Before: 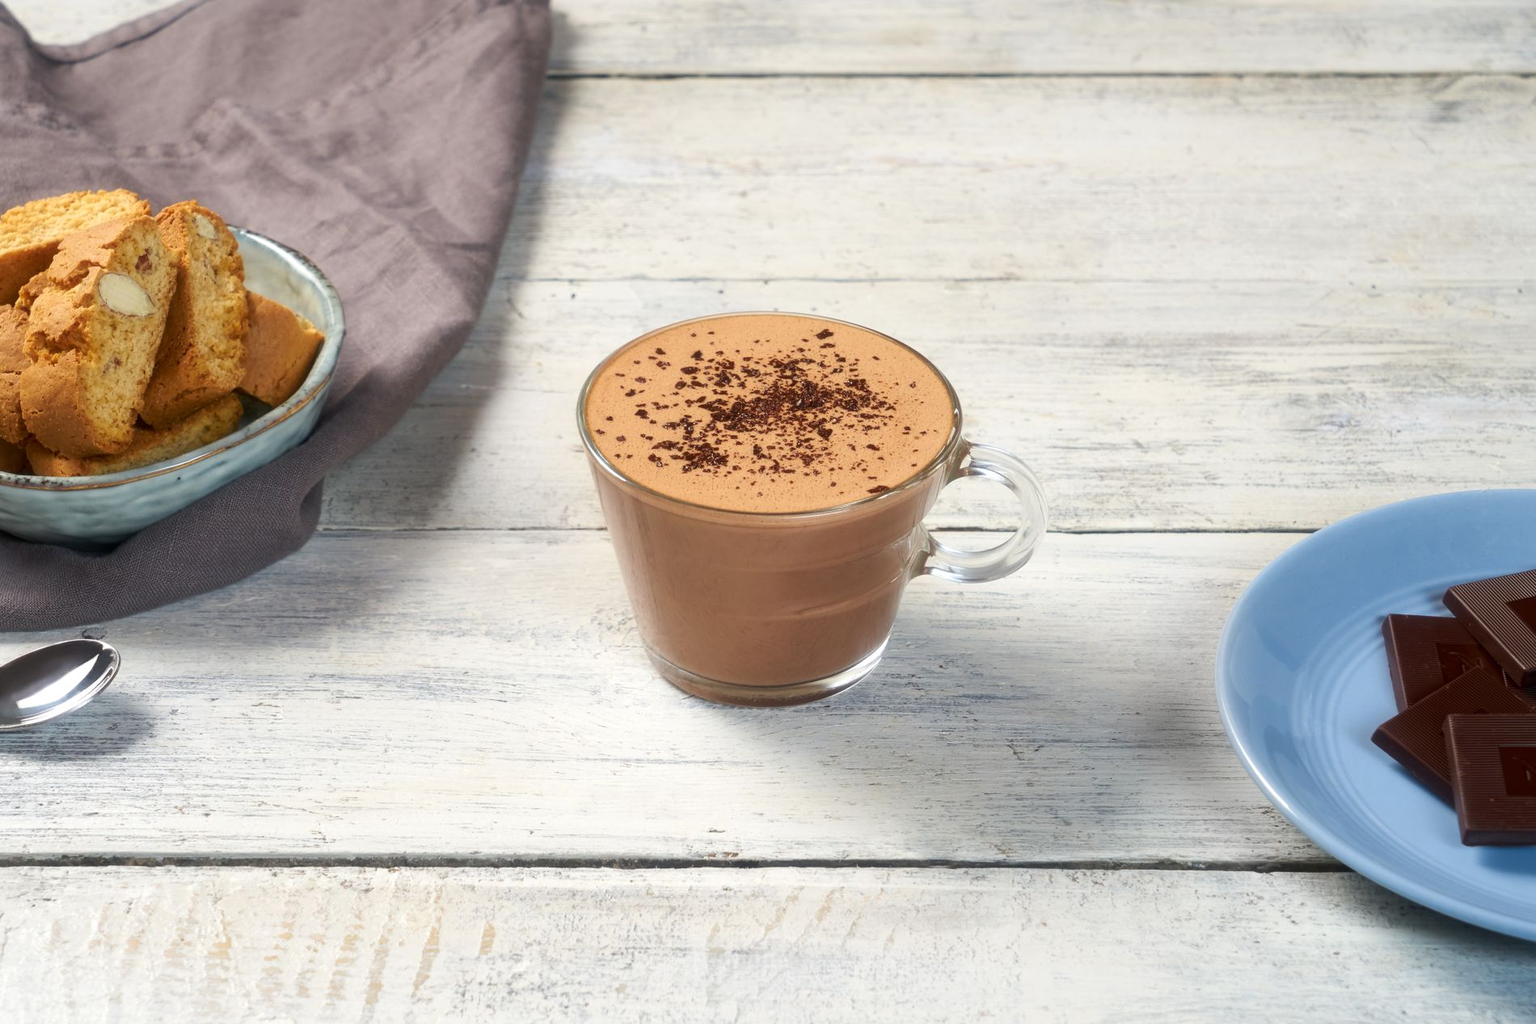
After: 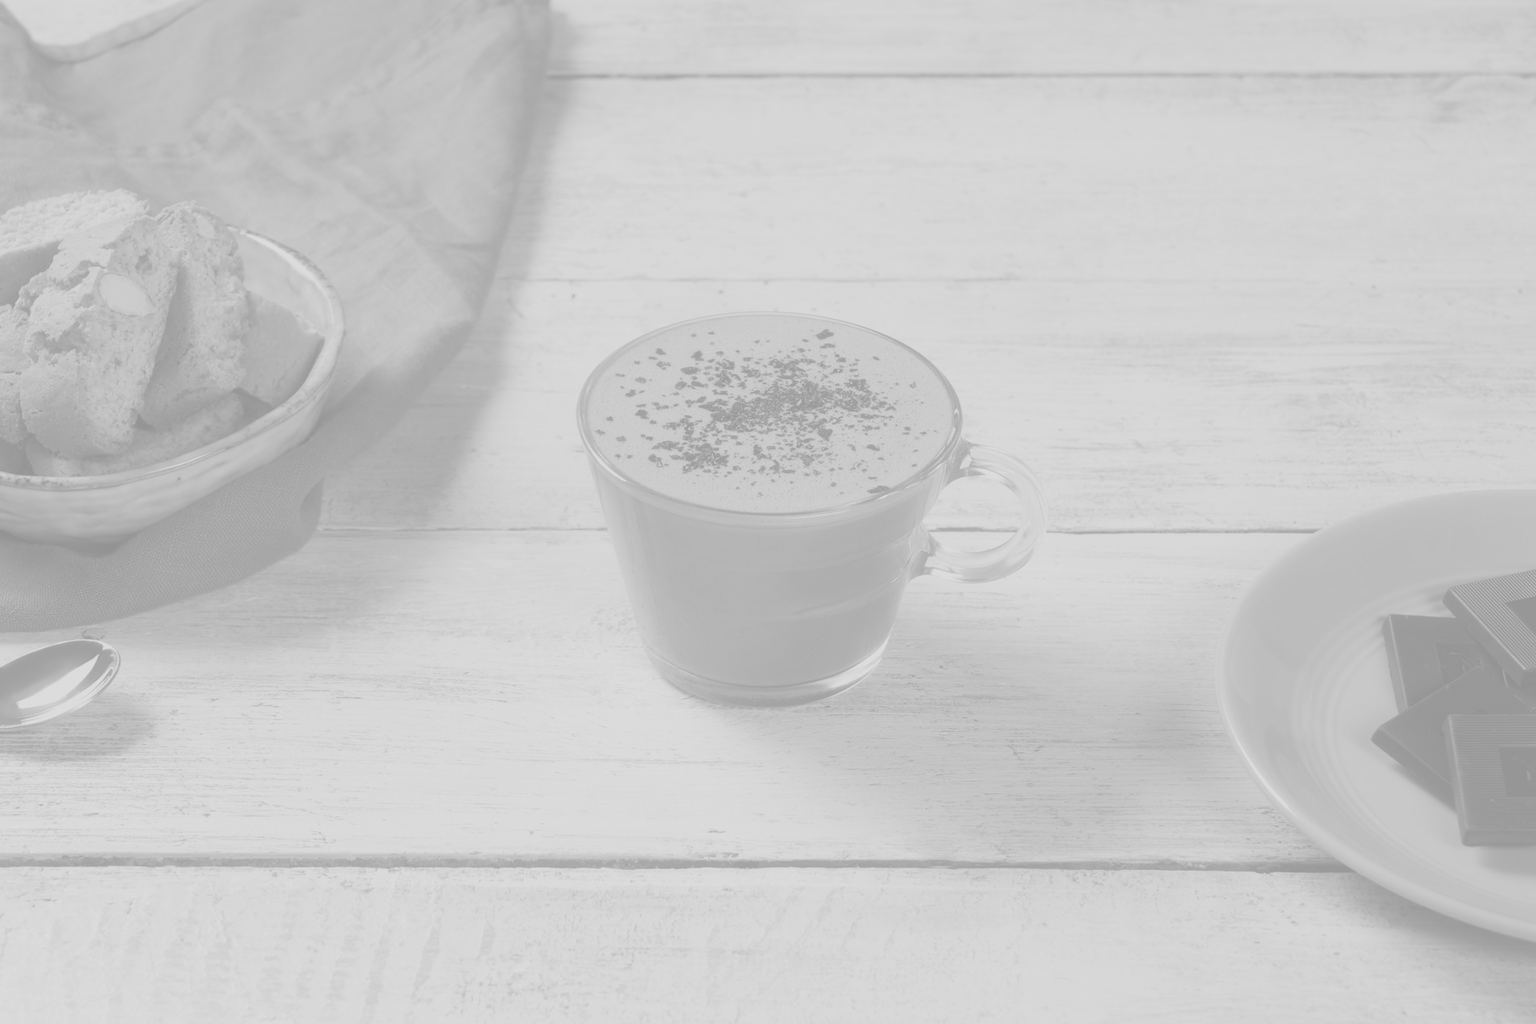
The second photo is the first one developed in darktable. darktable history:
monochrome: a -71.75, b 75.82
colorize: hue 331.2°, saturation 69%, source mix 30.28%, lightness 69.02%, version 1
color correction: highlights a* 10.44, highlights b* 30.04, shadows a* 2.73, shadows b* 17.51, saturation 1.72
